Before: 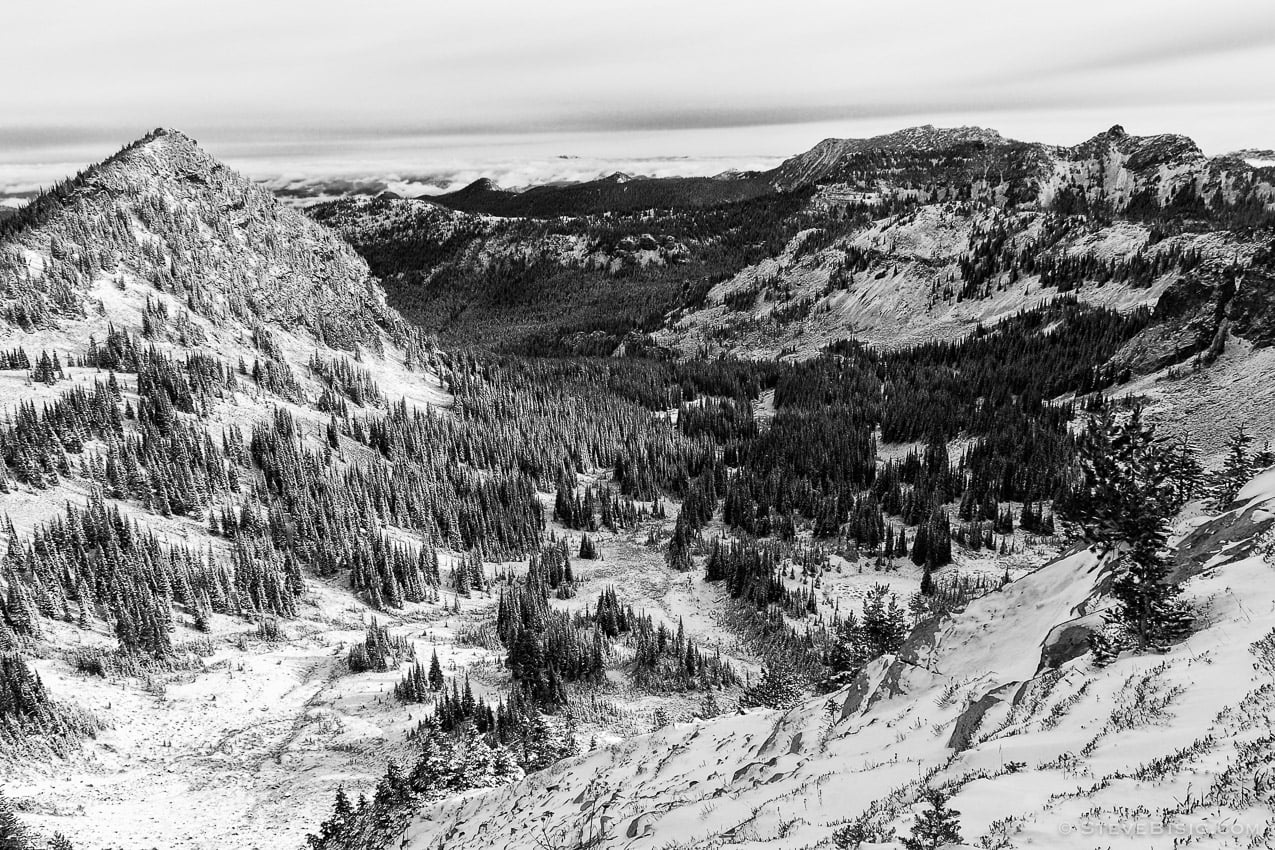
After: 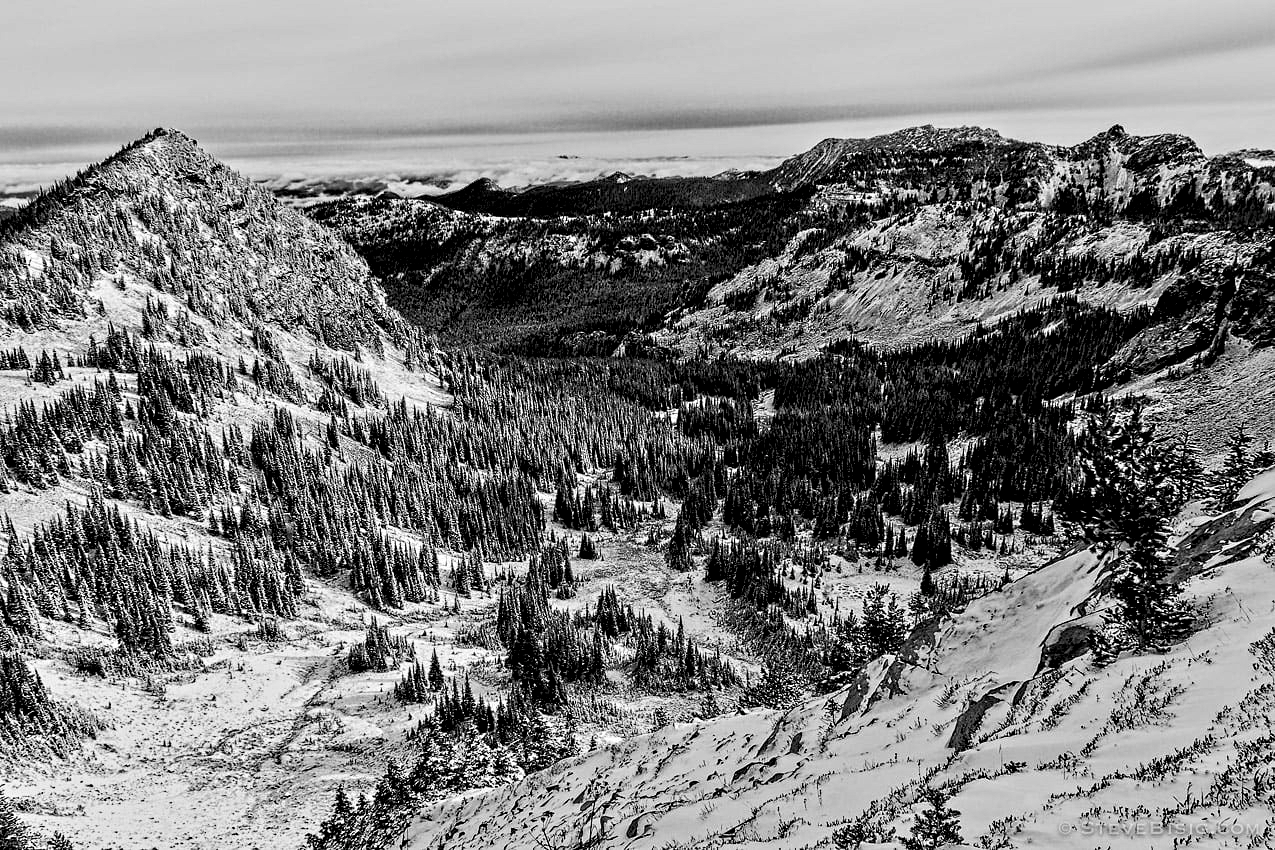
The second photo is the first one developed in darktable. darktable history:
exposure: black level correction 0.011, exposure -0.478 EV, compensate highlight preservation false
contrast equalizer: octaves 7, y [[0.5, 0.542, 0.583, 0.625, 0.667, 0.708], [0.5 ×6], [0.5 ×6], [0 ×6], [0 ×6]]
